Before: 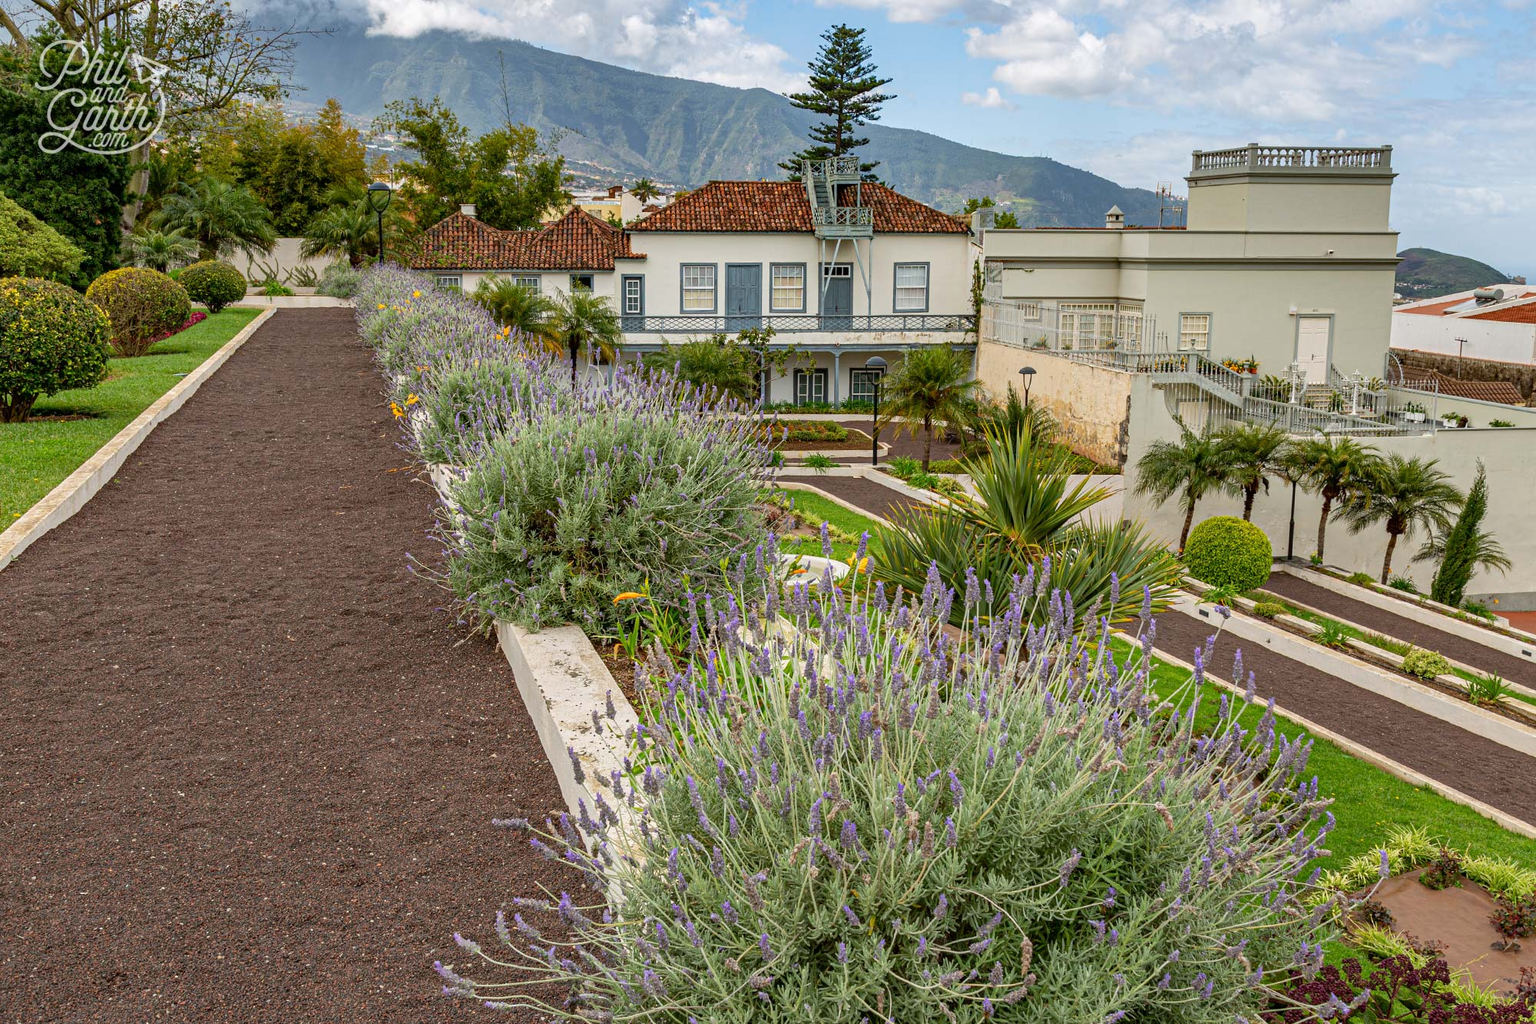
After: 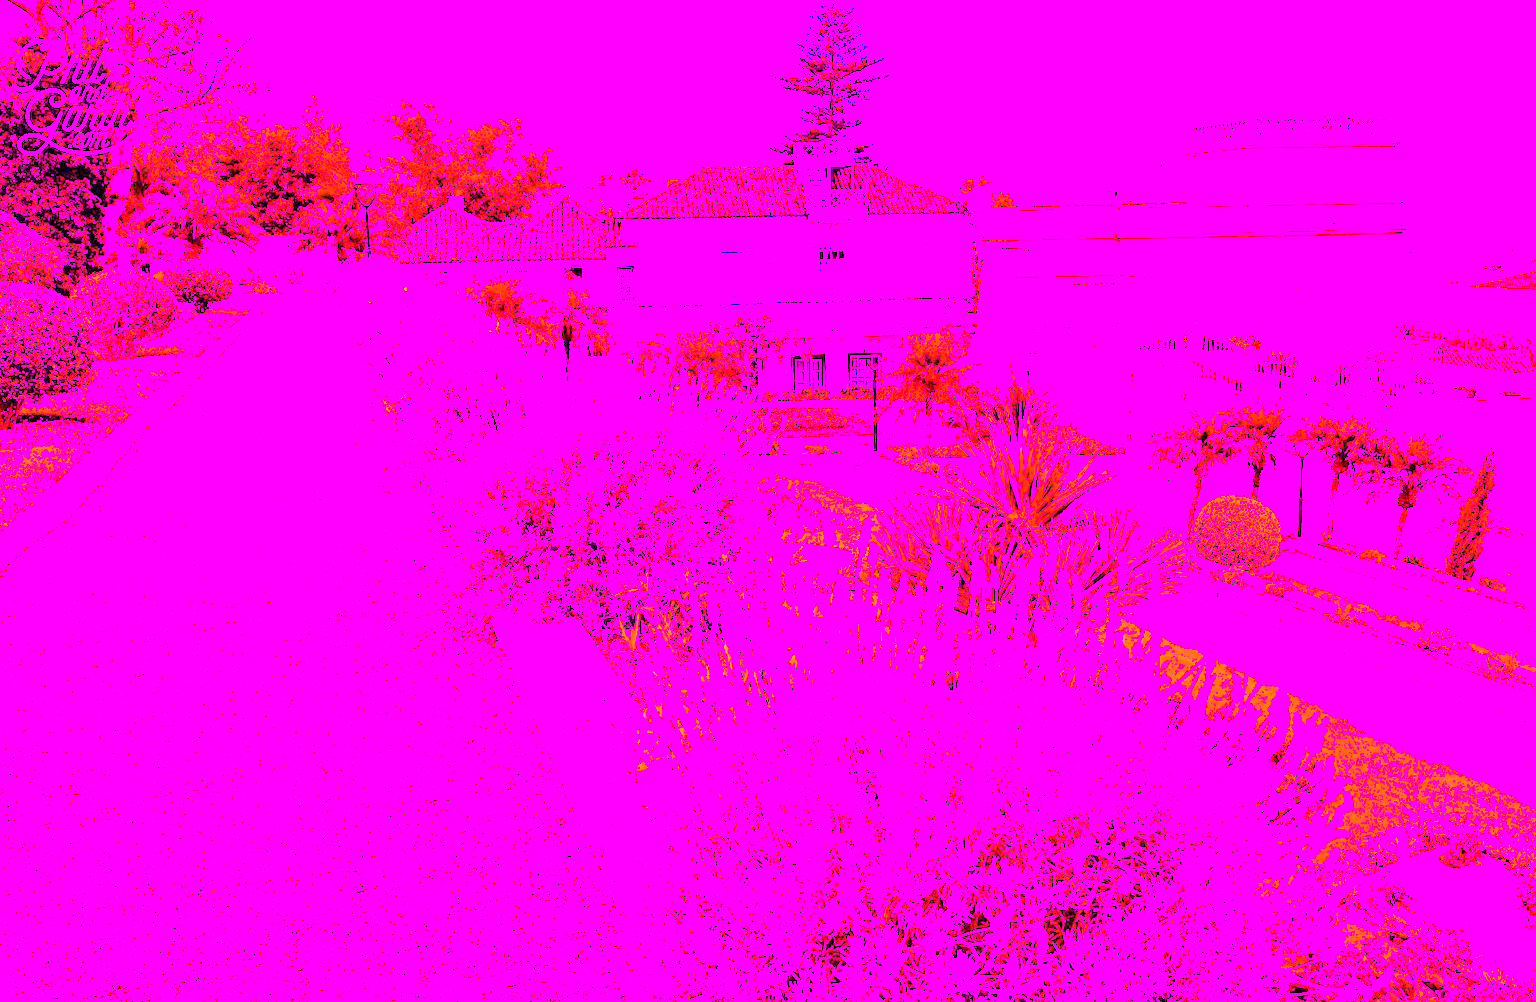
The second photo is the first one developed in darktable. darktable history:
rotate and perspective: rotation -1.42°, crop left 0.016, crop right 0.984, crop top 0.035, crop bottom 0.965
white balance: red 8, blue 8
color balance rgb: perceptual saturation grading › global saturation 10%, global vibrance 10%
